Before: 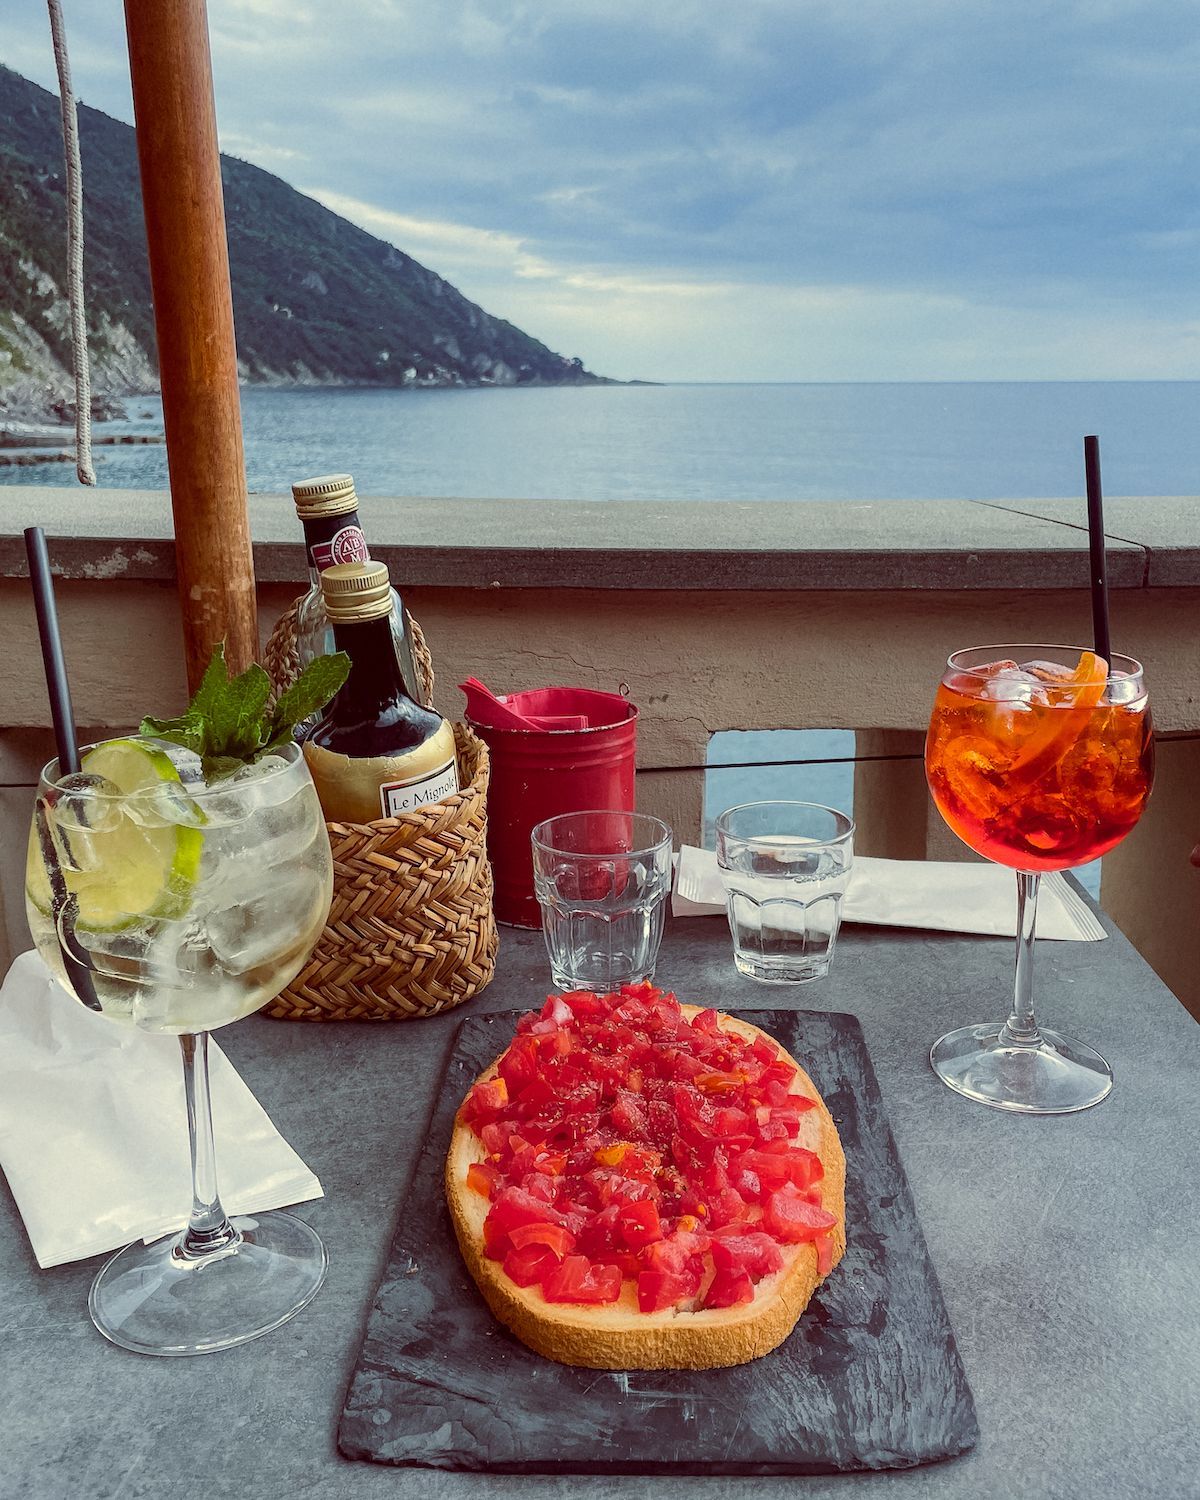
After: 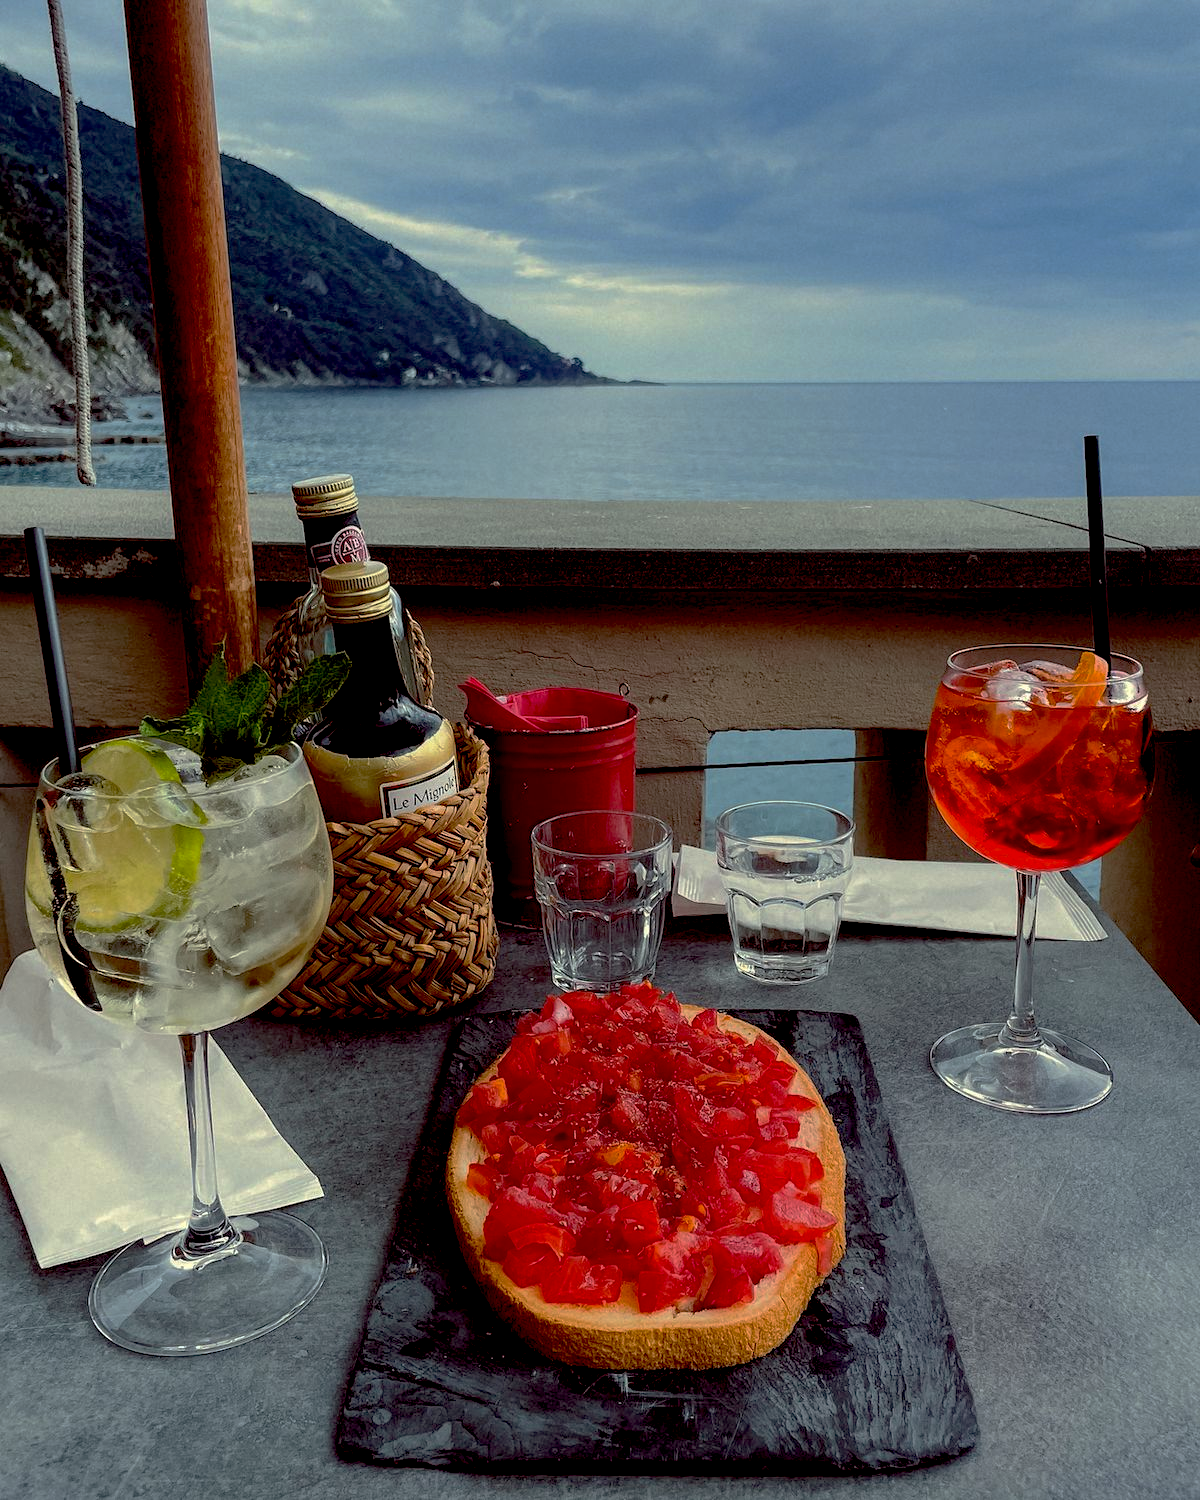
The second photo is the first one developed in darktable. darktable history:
exposure: black level correction 0.047, exposure 0.013 EV, compensate highlight preservation false
base curve: curves: ch0 [(0, 0) (0.595, 0.418) (1, 1)], preserve colors none
